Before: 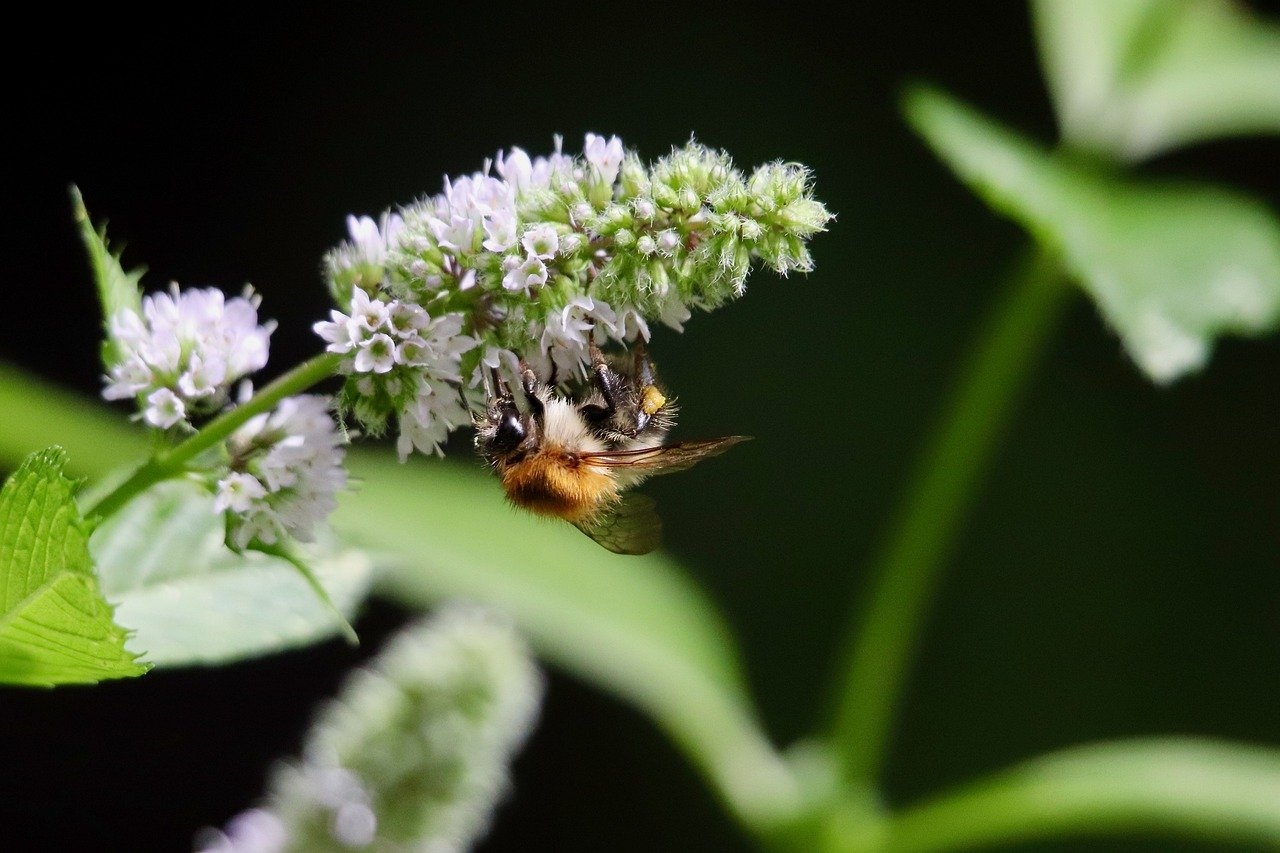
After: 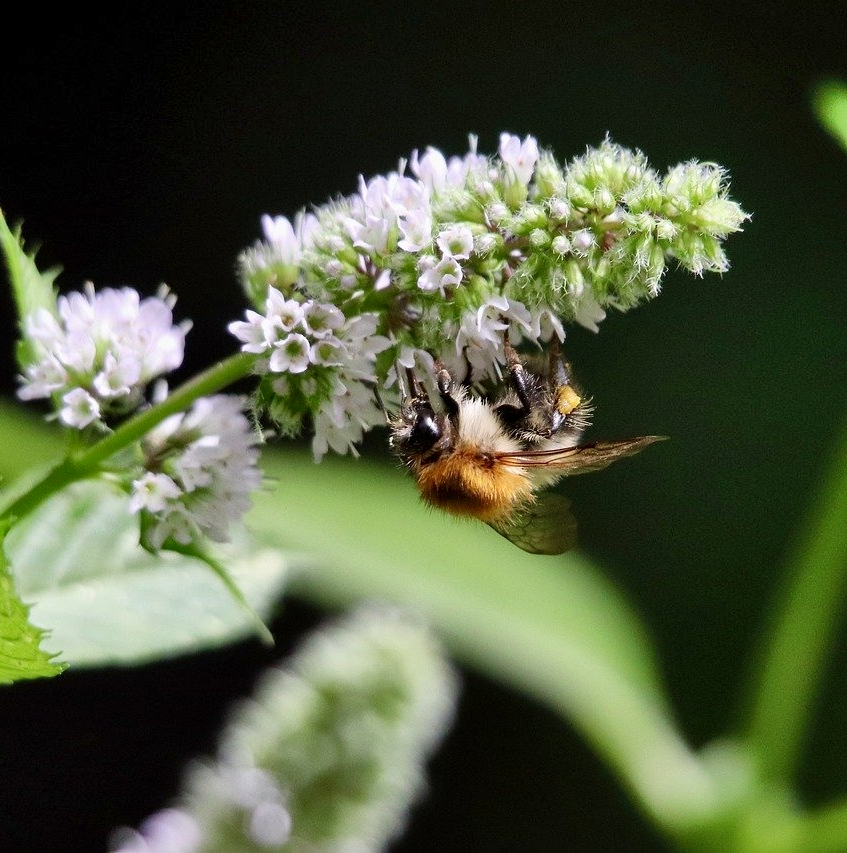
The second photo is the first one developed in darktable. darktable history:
crop and rotate: left 6.702%, right 27.093%
local contrast: mode bilateral grid, contrast 20, coarseness 50, detail 132%, midtone range 0.2
shadows and highlights: soften with gaussian
